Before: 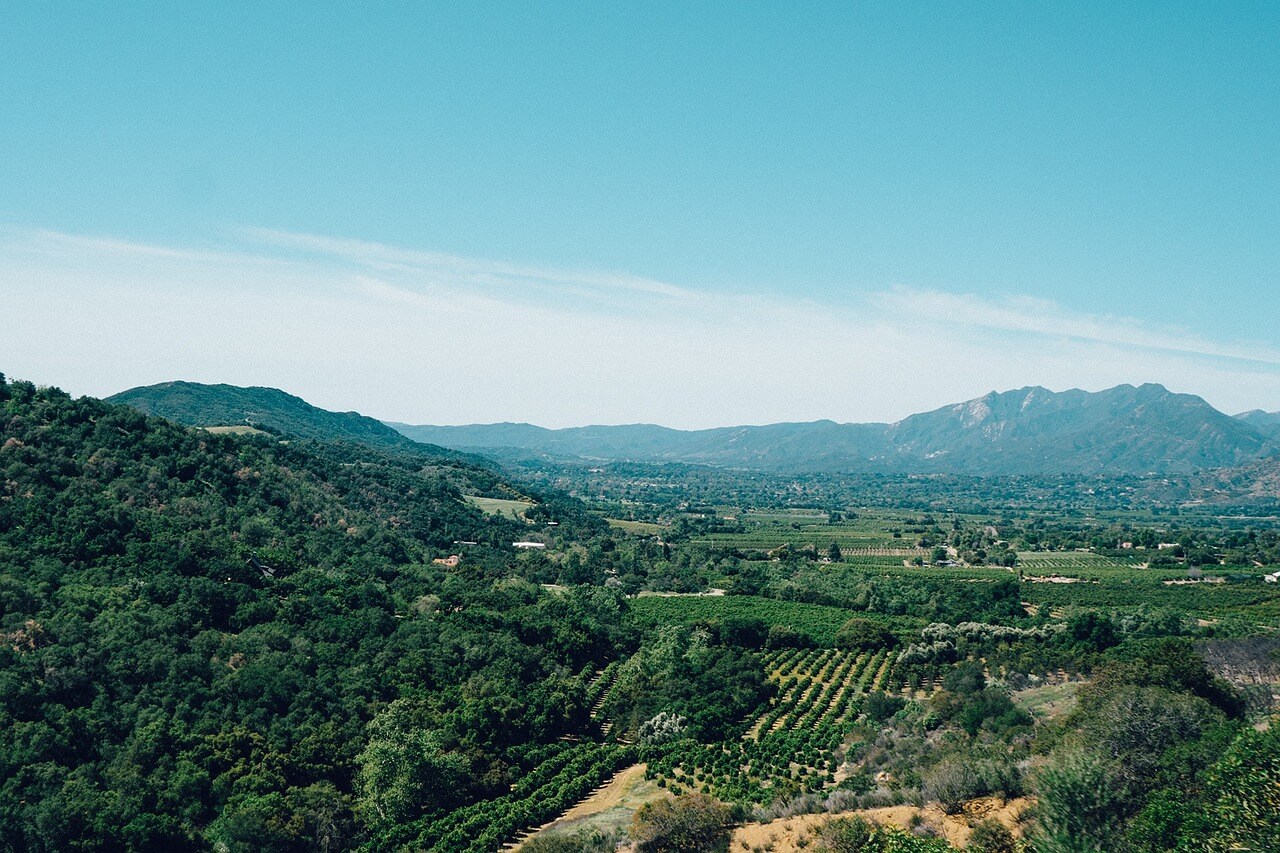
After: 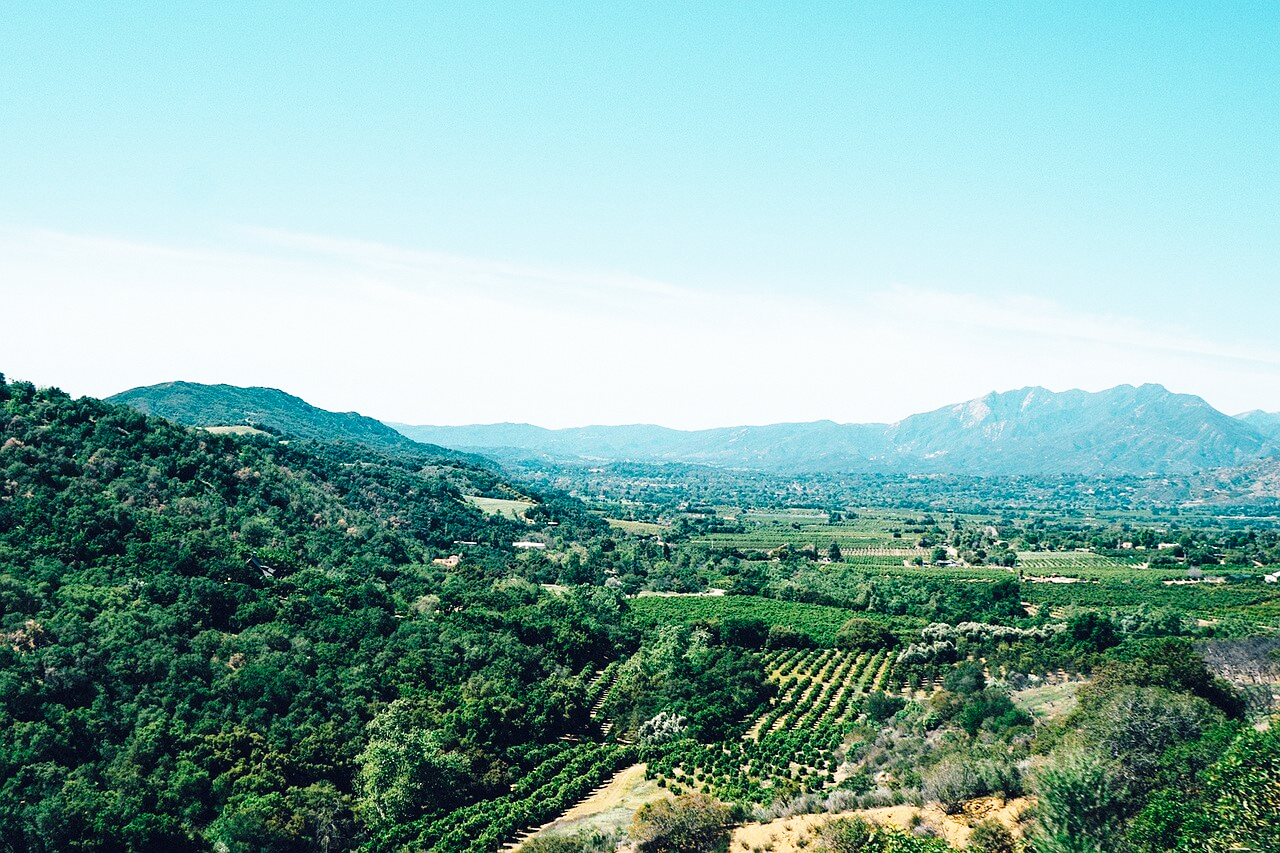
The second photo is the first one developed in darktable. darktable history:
exposure: exposure 0.214 EV, compensate exposure bias true, compensate highlight preservation false
base curve: curves: ch0 [(0, 0) (0.028, 0.03) (0.121, 0.232) (0.46, 0.748) (0.859, 0.968) (1, 1)], preserve colors none
sharpen: radius 5.293, amount 0.314, threshold 26.334
